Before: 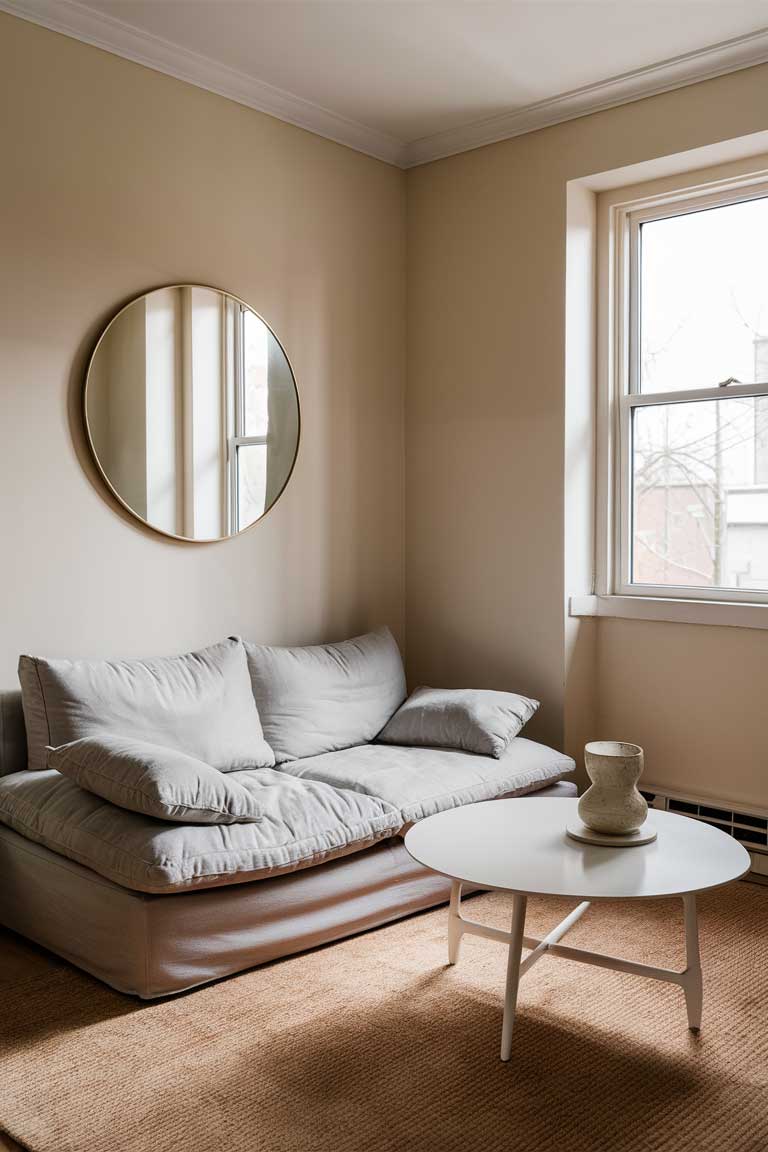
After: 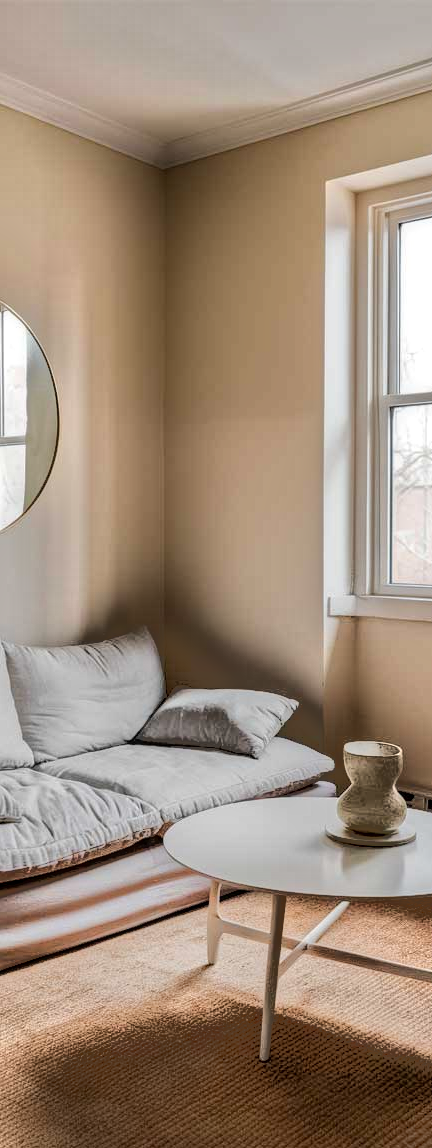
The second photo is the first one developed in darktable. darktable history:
local contrast: on, module defaults
crop: left 31.424%, top 0.008%, right 11.875%
tone equalizer: -7 EV -0.617 EV, -6 EV 1.02 EV, -5 EV -0.464 EV, -4 EV 0.434 EV, -3 EV 0.41 EV, -2 EV 0.148 EV, -1 EV -0.165 EV, +0 EV -0.387 EV, smoothing diameter 2.03%, edges refinement/feathering 22.72, mask exposure compensation -1.57 EV, filter diffusion 5
